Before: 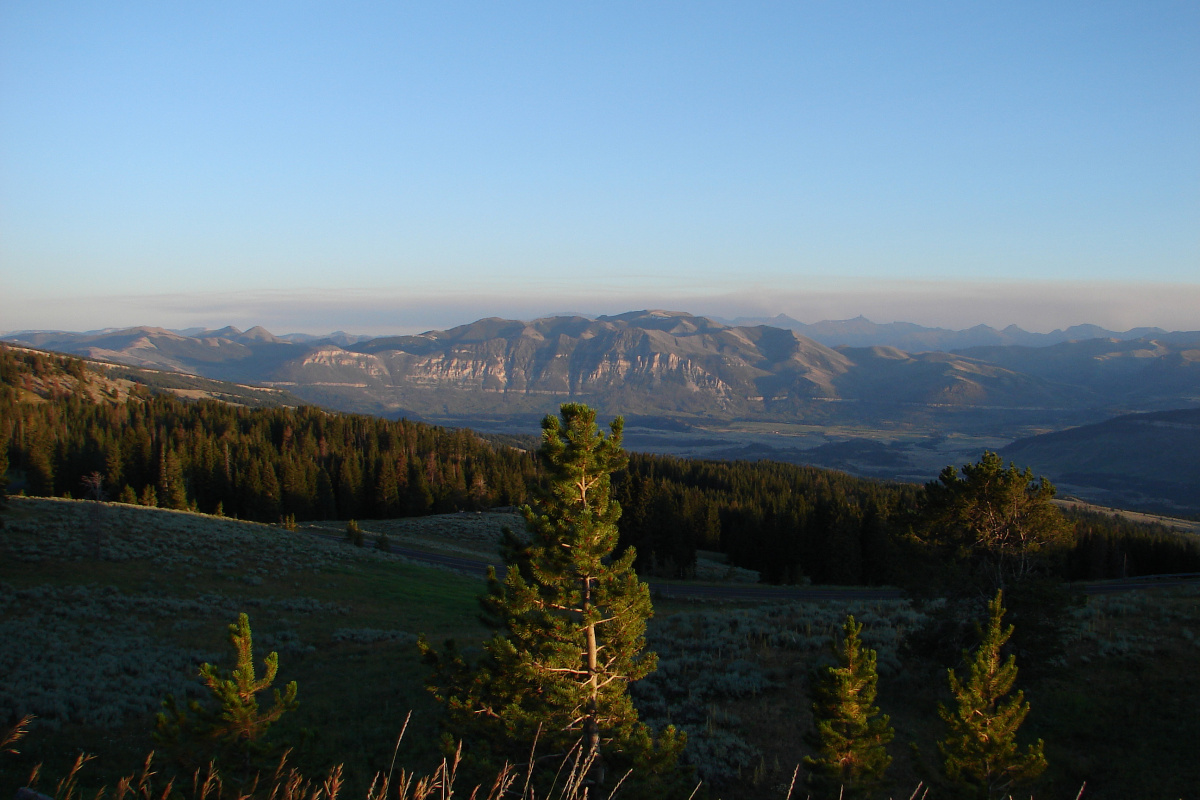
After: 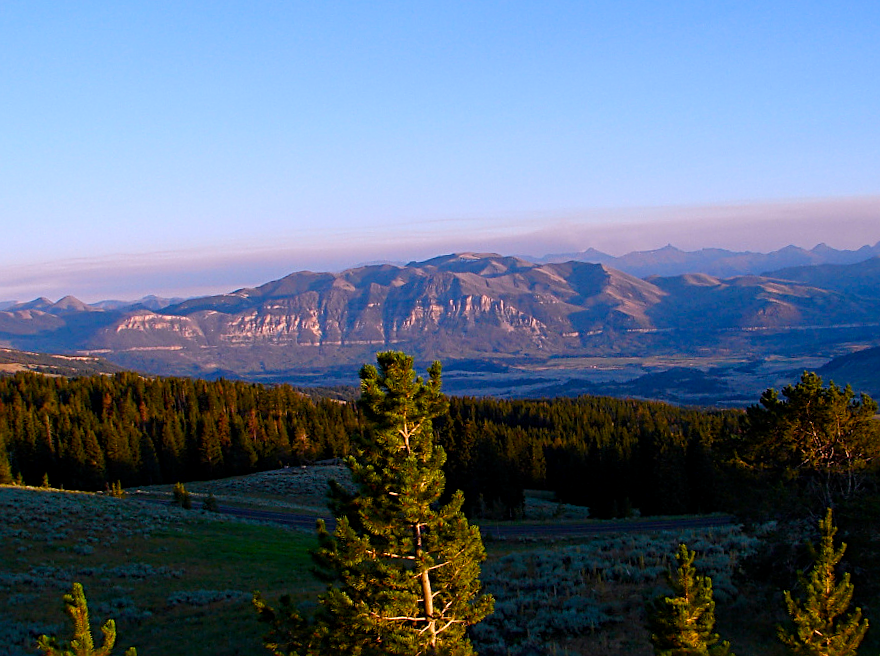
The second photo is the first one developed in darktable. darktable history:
local contrast: highlights 83%, shadows 81%
rotate and perspective: rotation -4.2°, shear 0.006, automatic cropping off
crop and rotate: left 17.046%, top 10.659%, right 12.989%, bottom 14.553%
white balance: red 1.066, blue 1.119
color balance rgb: perceptual saturation grading › global saturation 20%, perceptual saturation grading › highlights -25%, perceptual saturation grading › shadows 50.52%, global vibrance 40.24%
sharpen: radius 2.767
tone equalizer: on, module defaults
